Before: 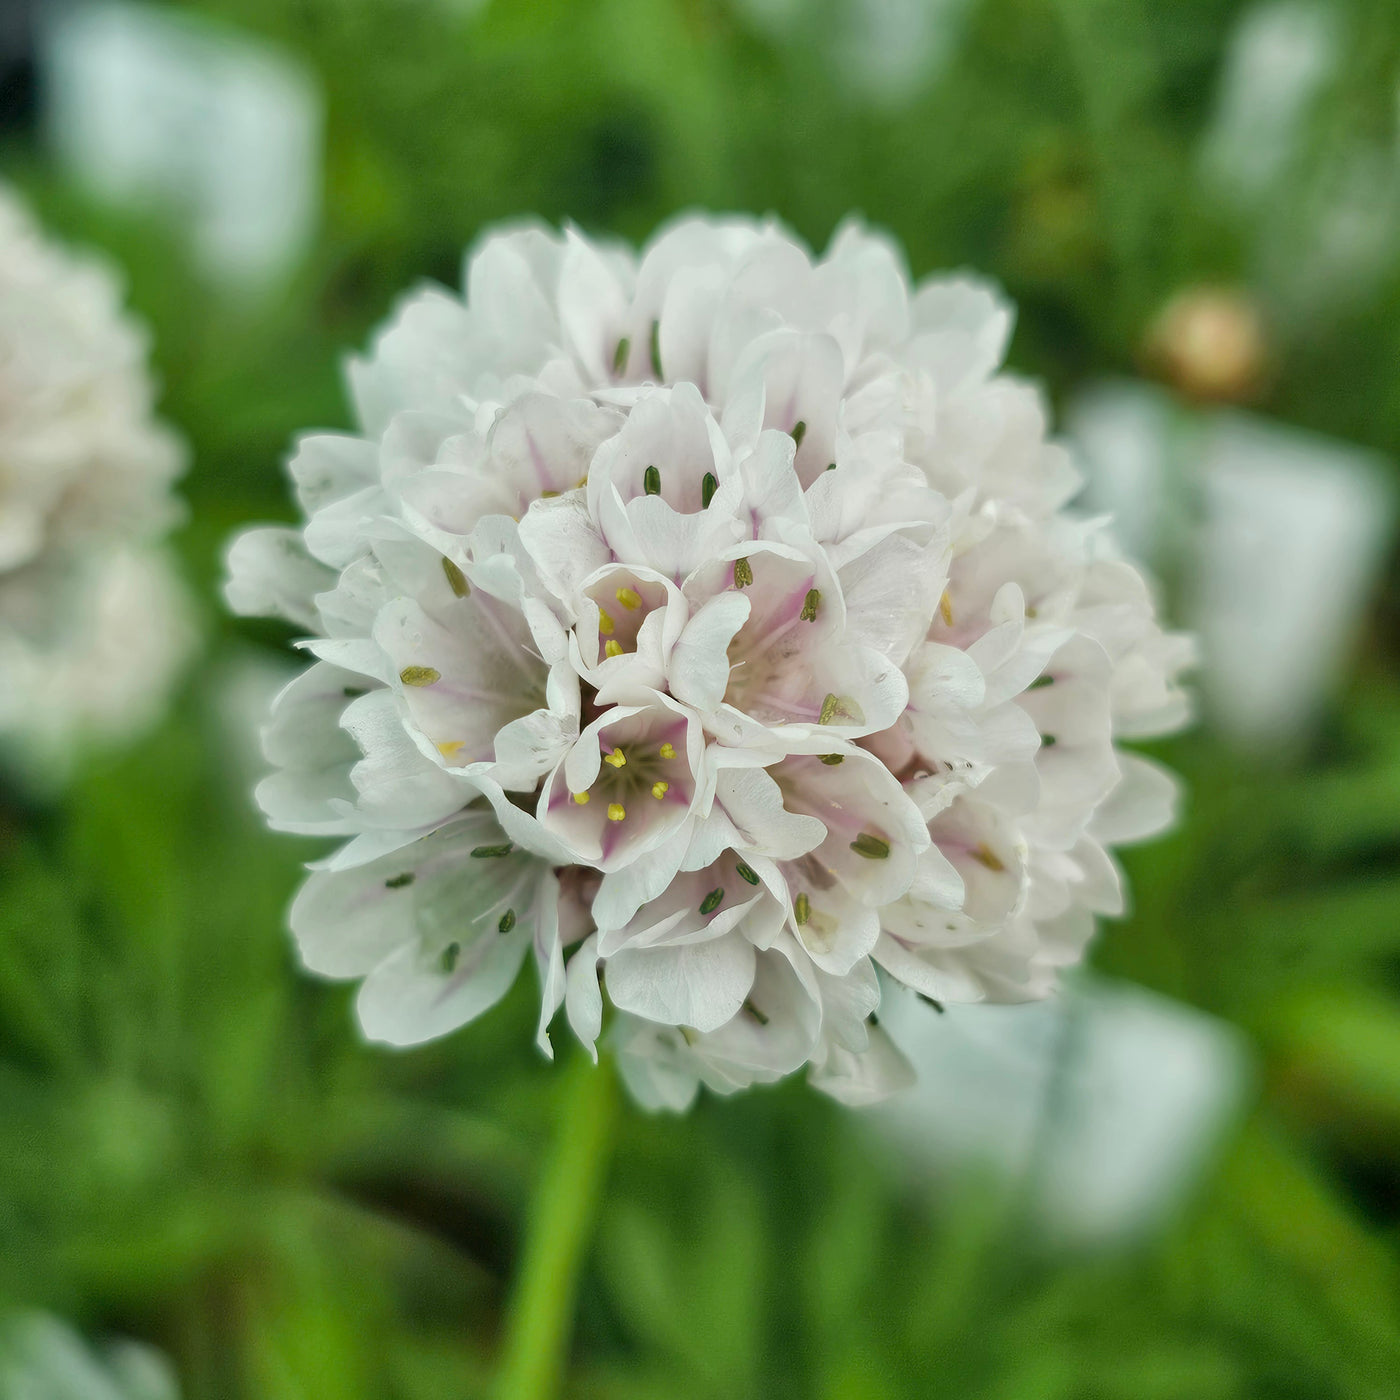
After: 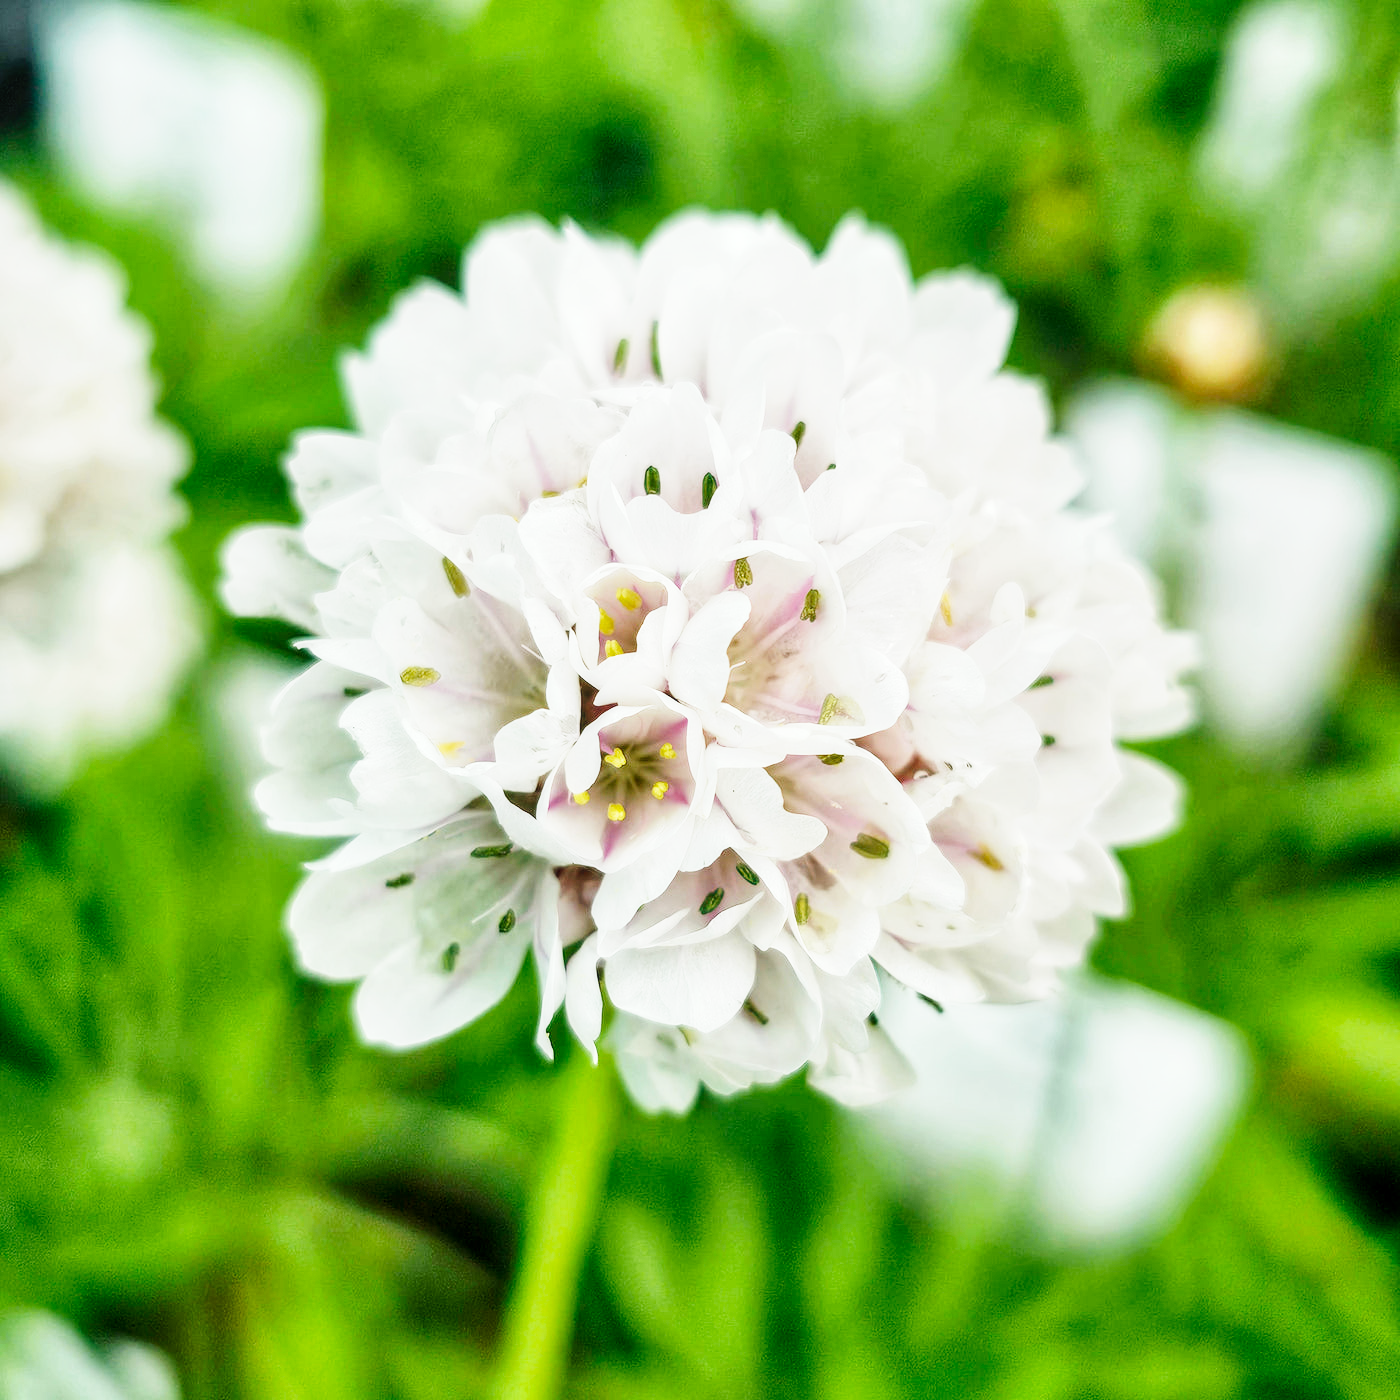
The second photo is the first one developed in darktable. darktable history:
base curve: curves: ch0 [(0, 0) (0, 0.001) (0.001, 0.001) (0.004, 0.002) (0.007, 0.004) (0.015, 0.013) (0.033, 0.045) (0.052, 0.096) (0.075, 0.17) (0.099, 0.241) (0.163, 0.42) (0.219, 0.55) (0.259, 0.616) (0.327, 0.722) (0.365, 0.765) (0.522, 0.873) (0.547, 0.881) (0.689, 0.919) (0.826, 0.952) (1, 1)], preserve colors none
local contrast: on, module defaults
